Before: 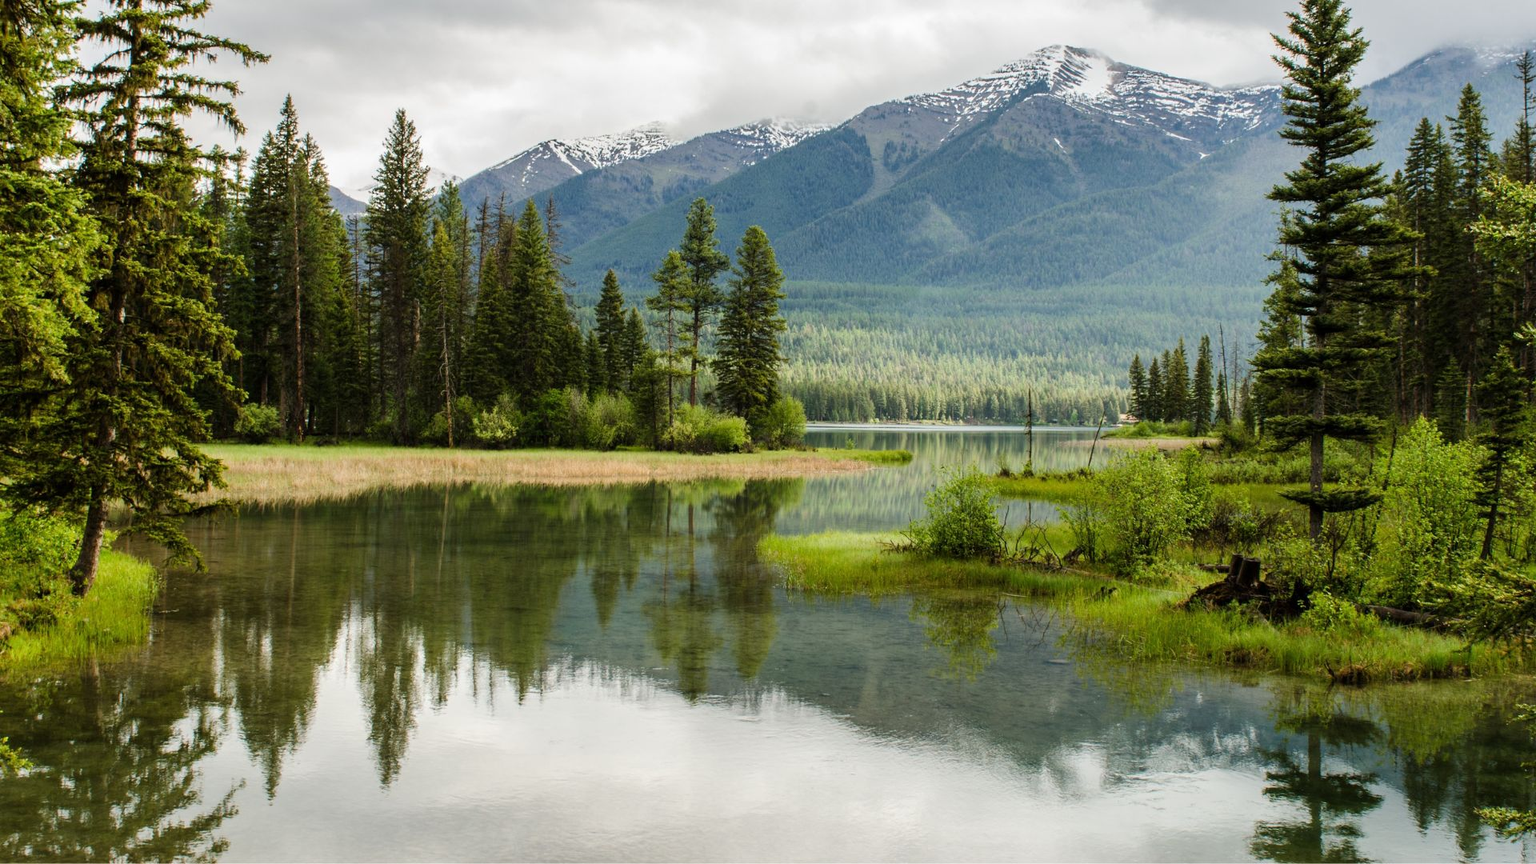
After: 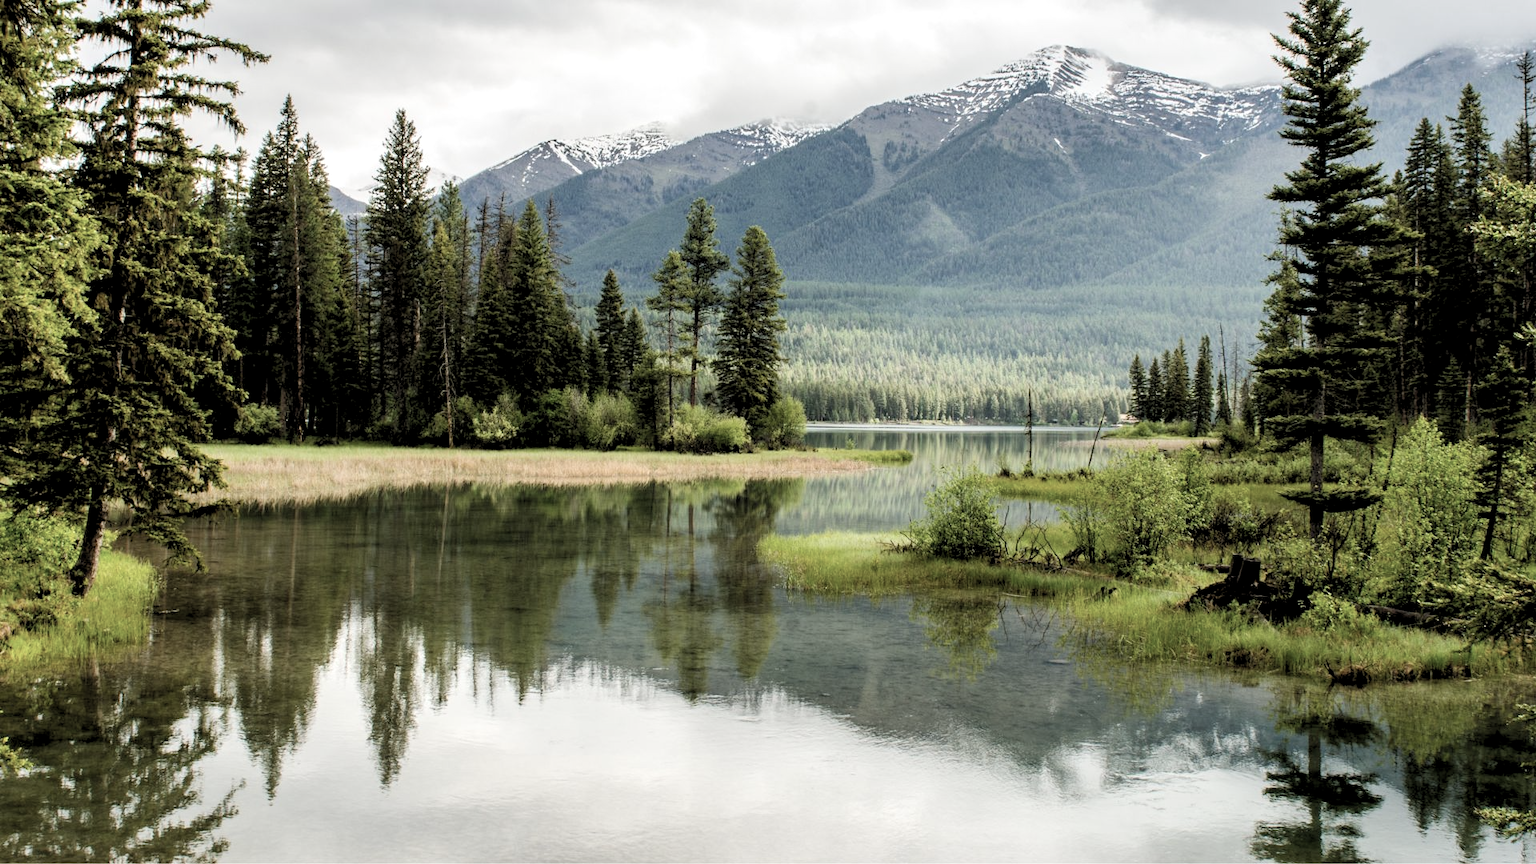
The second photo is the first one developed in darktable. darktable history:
rgb levels: levels [[0.013, 0.434, 0.89], [0, 0.5, 1], [0, 0.5, 1]]
contrast brightness saturation: contrast 0.1, saturation -0.36
